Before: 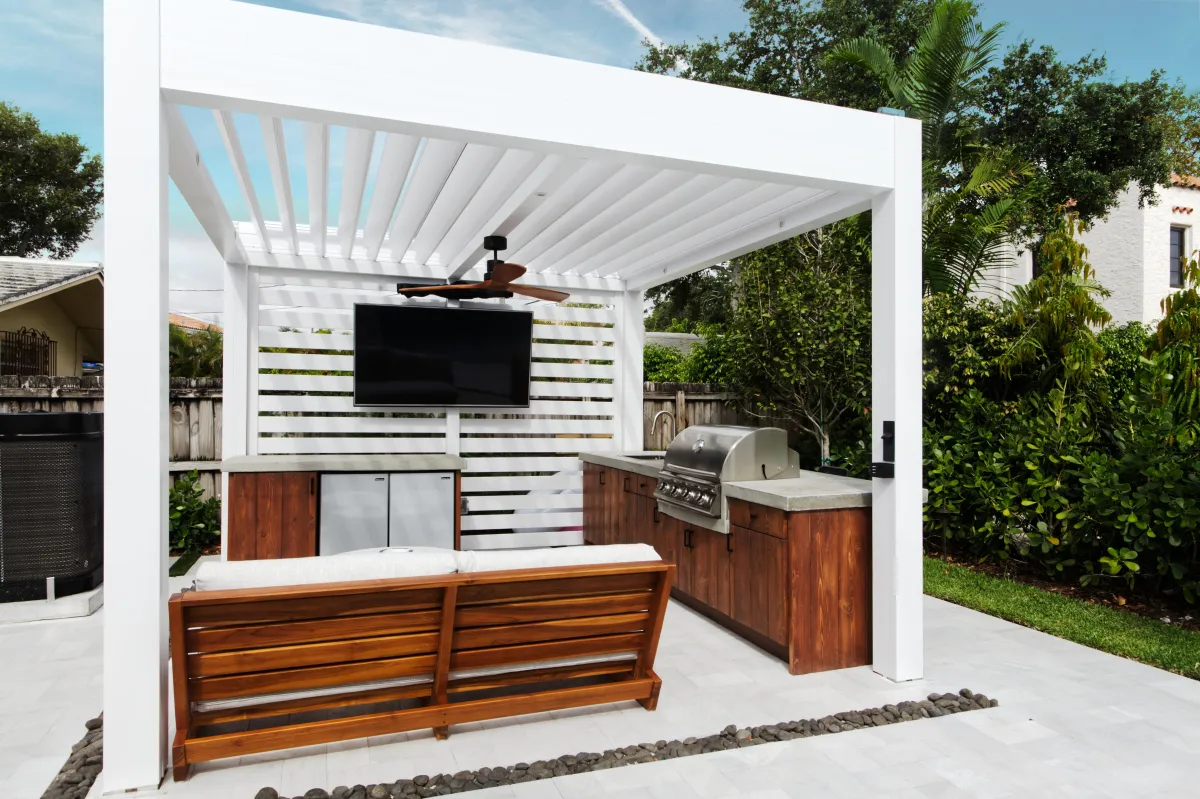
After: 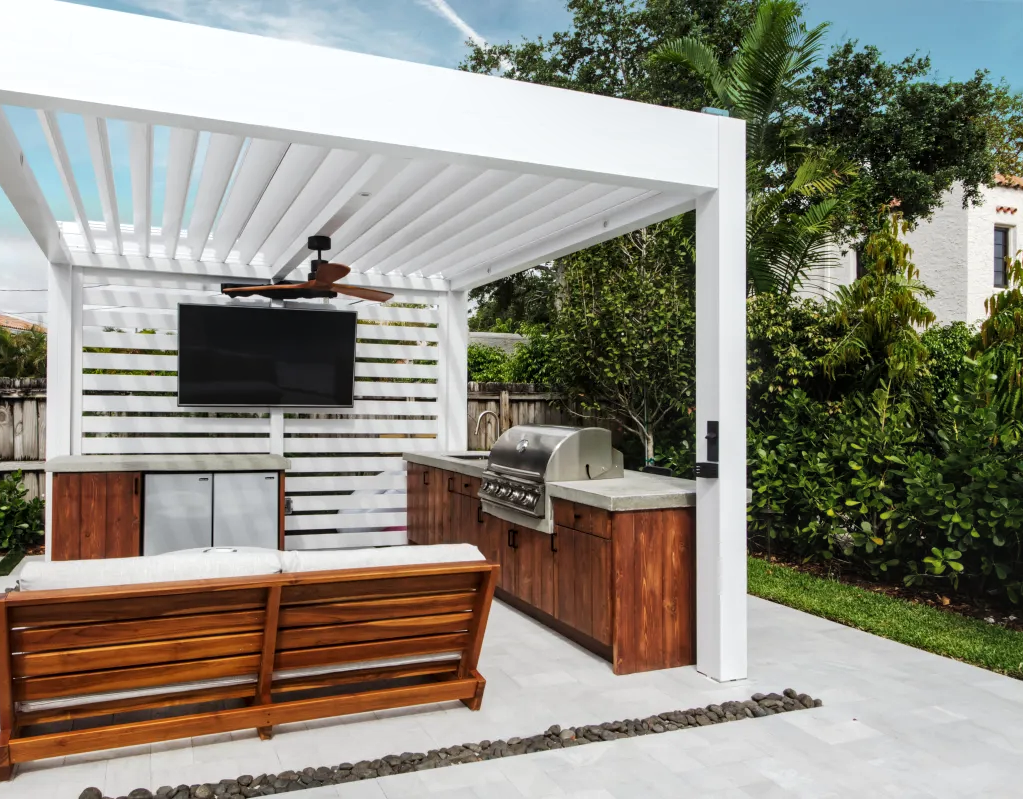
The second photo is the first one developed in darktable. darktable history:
local contrast: on, module defaults
crop and rotate: left 14.697%
